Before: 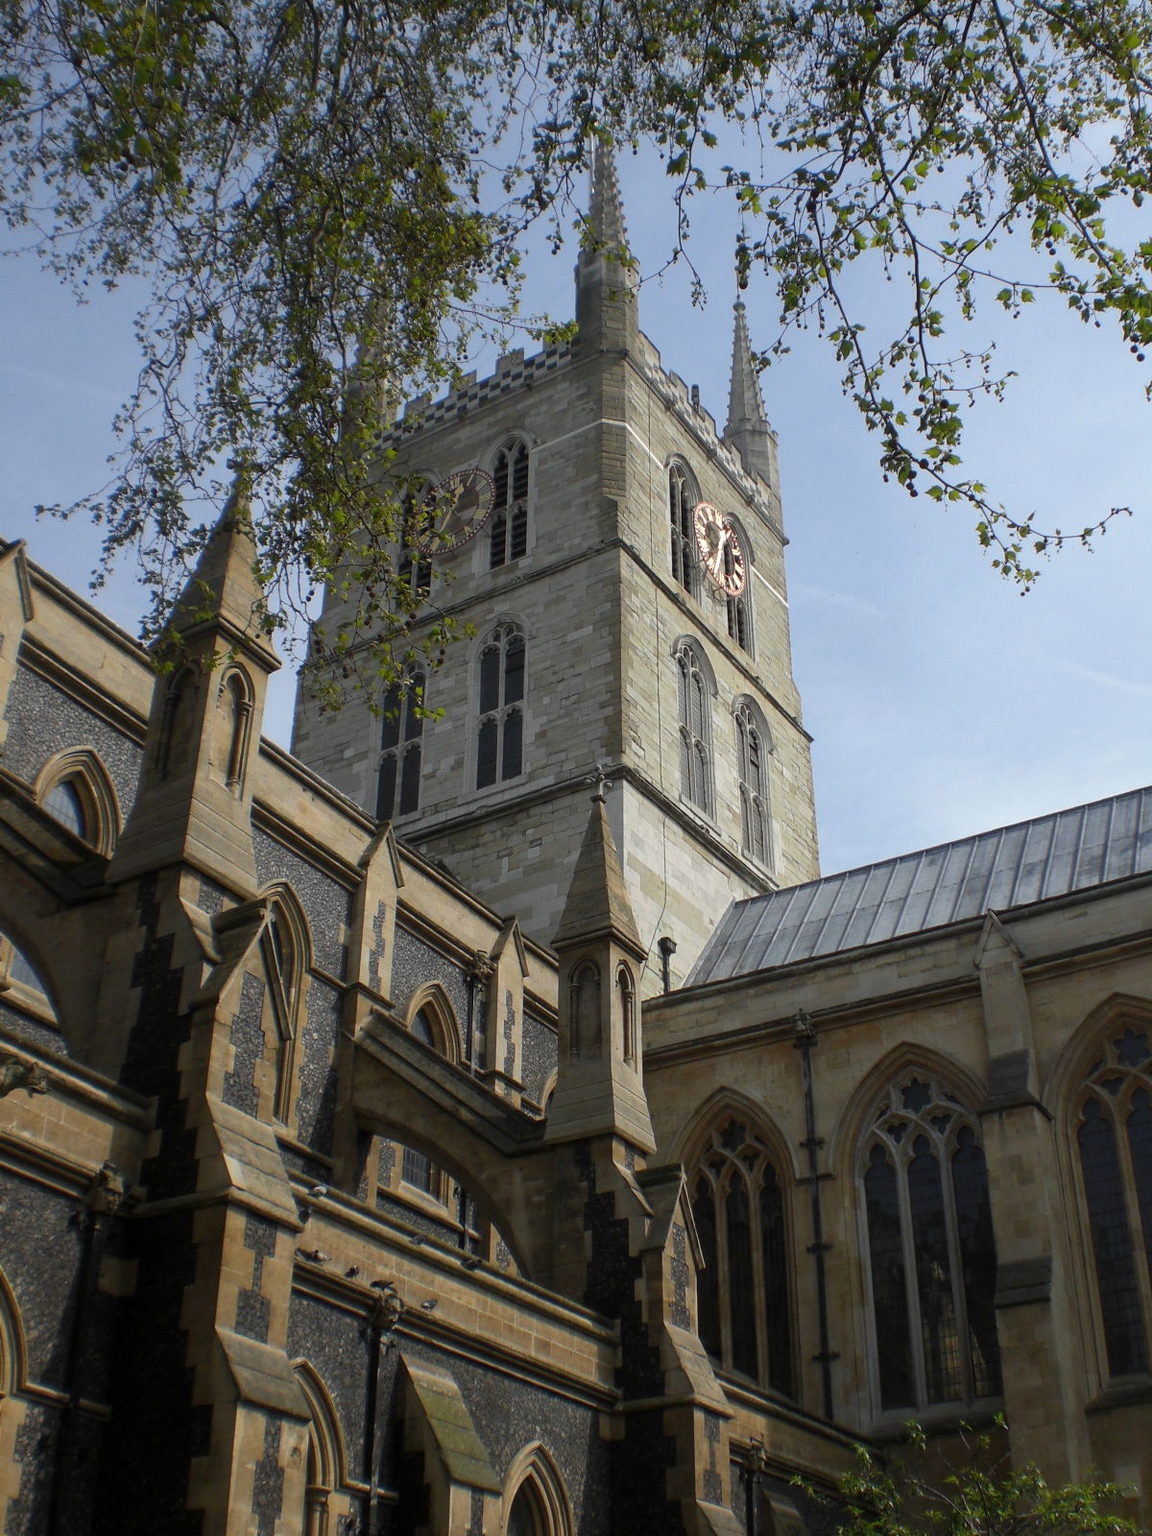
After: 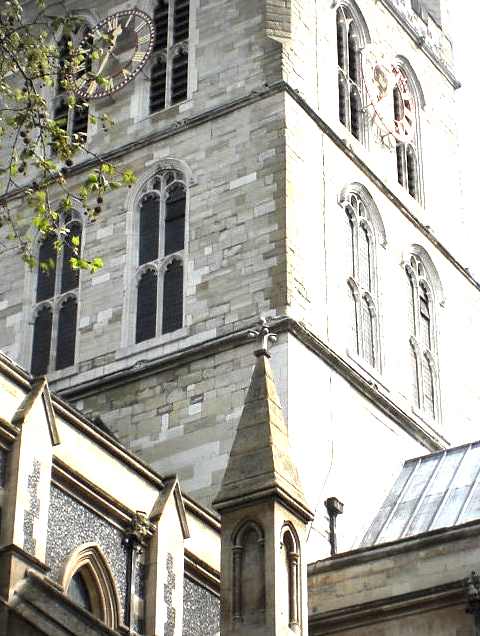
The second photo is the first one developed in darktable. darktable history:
exposure: black level correction 0.001, exposure 1.732 EV, compensate highlight preservation false
contrast brightness saturation: saturation -0.046
local contrast: mode bilateral grid, contrast 24, coarseness 51, detail 124%, midtone range 0.2
color calibration: illuminant same as pipeline (D50), adaptation XYZ, x 0.345, y 0.357, temperature 5014.68 K
levels: levels [0.052, 0.496, 0.908]
crop: left 30.125%, top 29.944%, right 29.864%, bottom 30.258%
vignetting: on, module defaults
